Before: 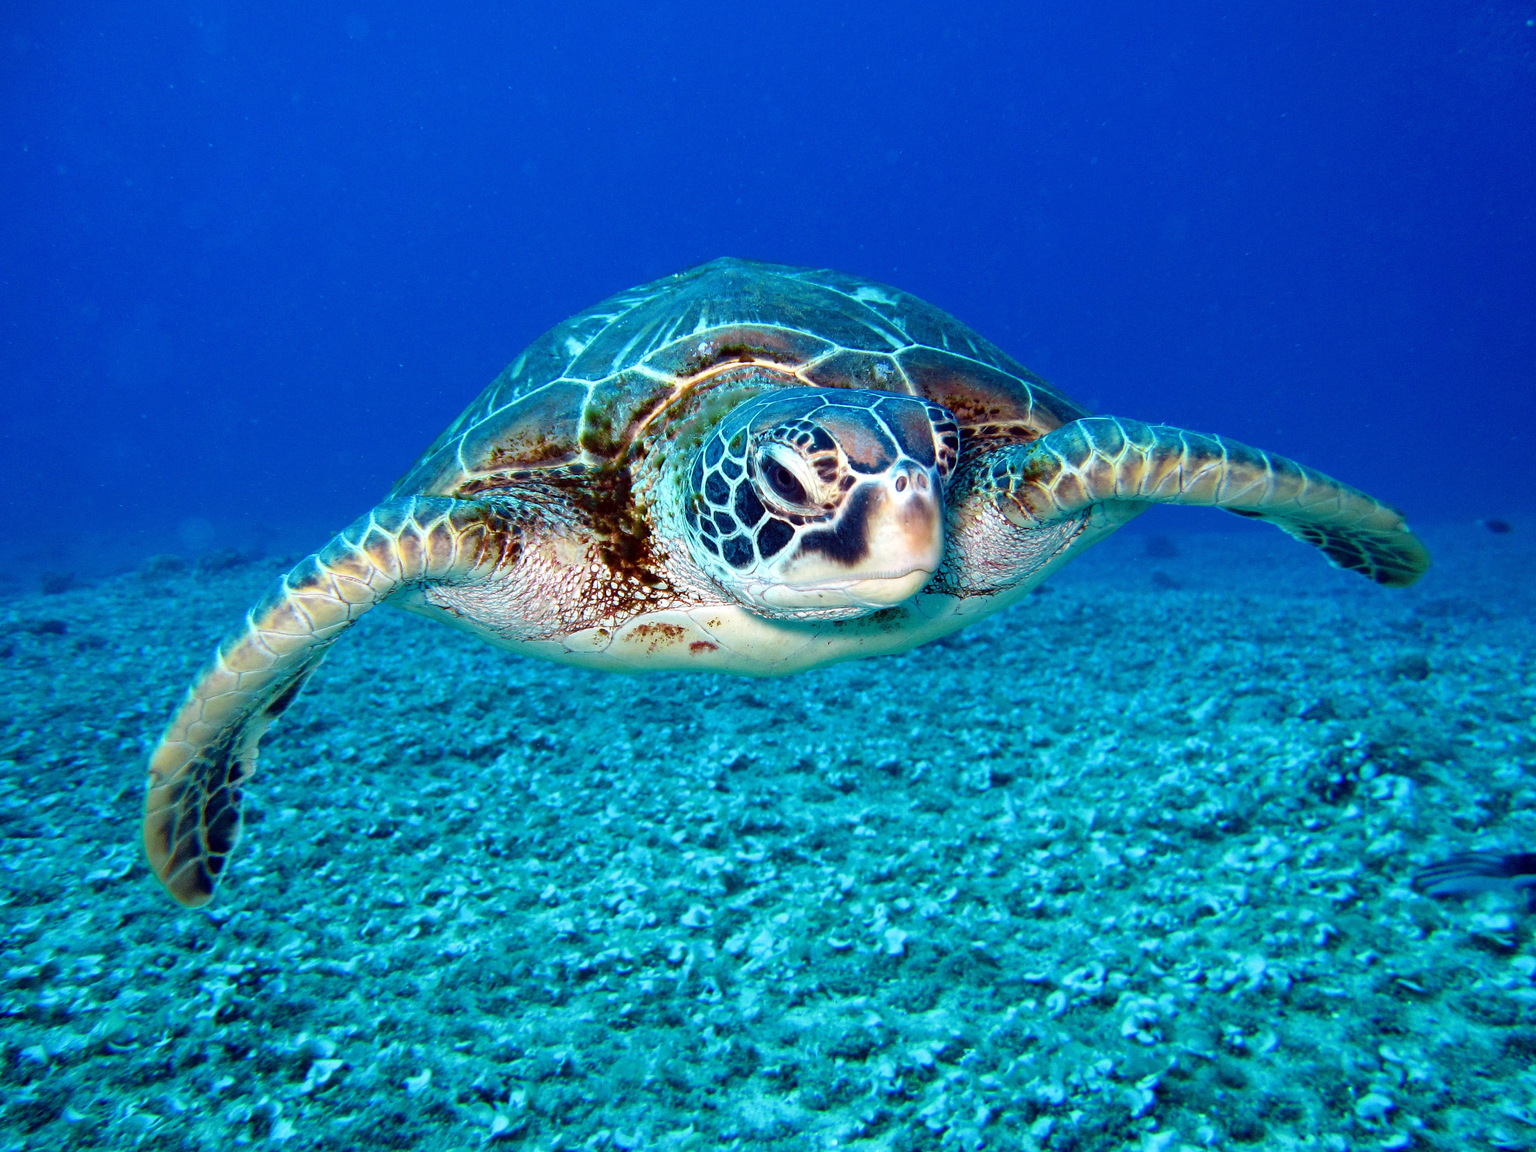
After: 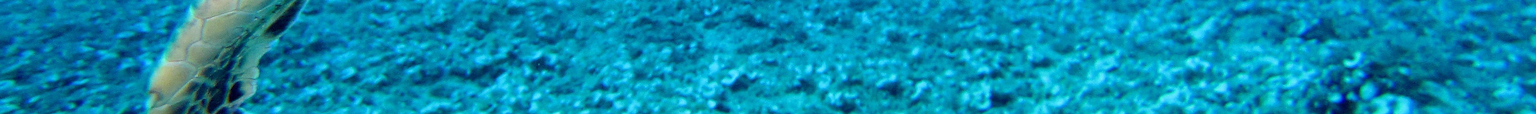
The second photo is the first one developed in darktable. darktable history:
white balance: emerald 1
crop and rotate: top 59.084%, bottom 30.916%
